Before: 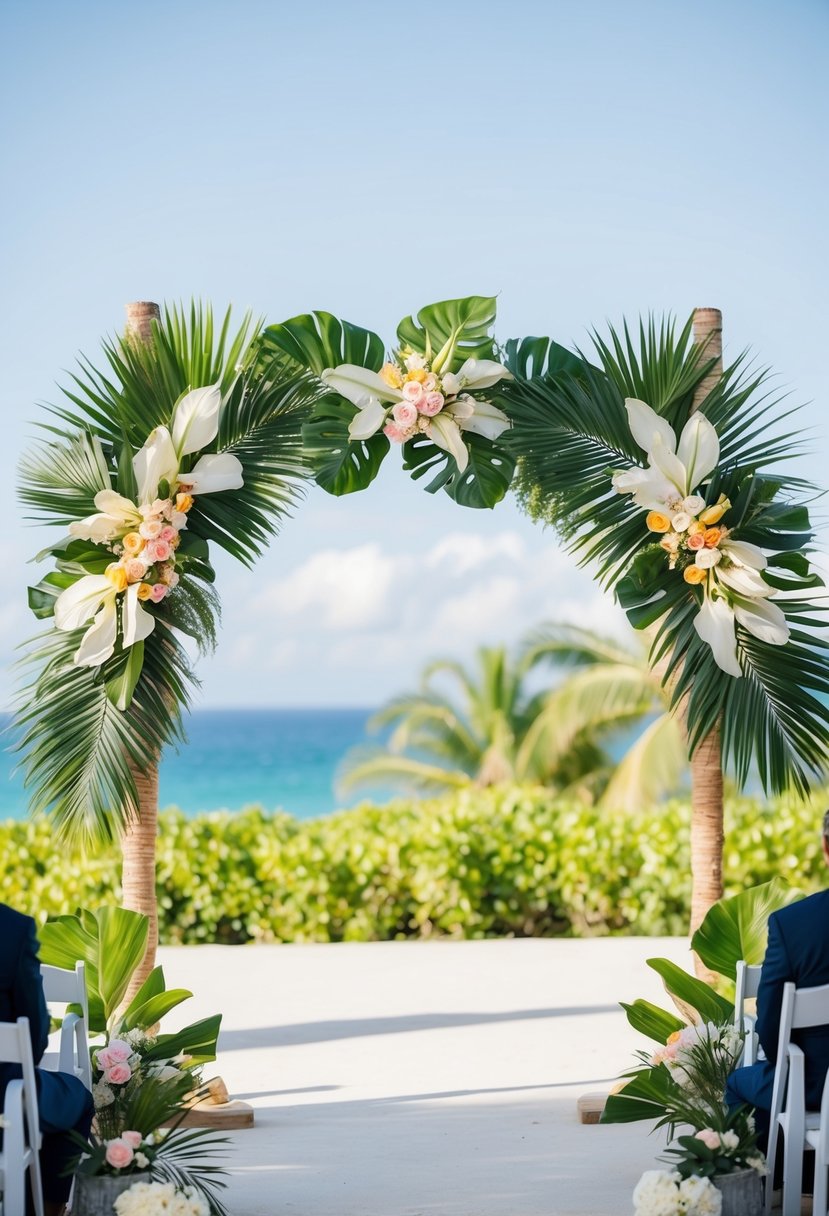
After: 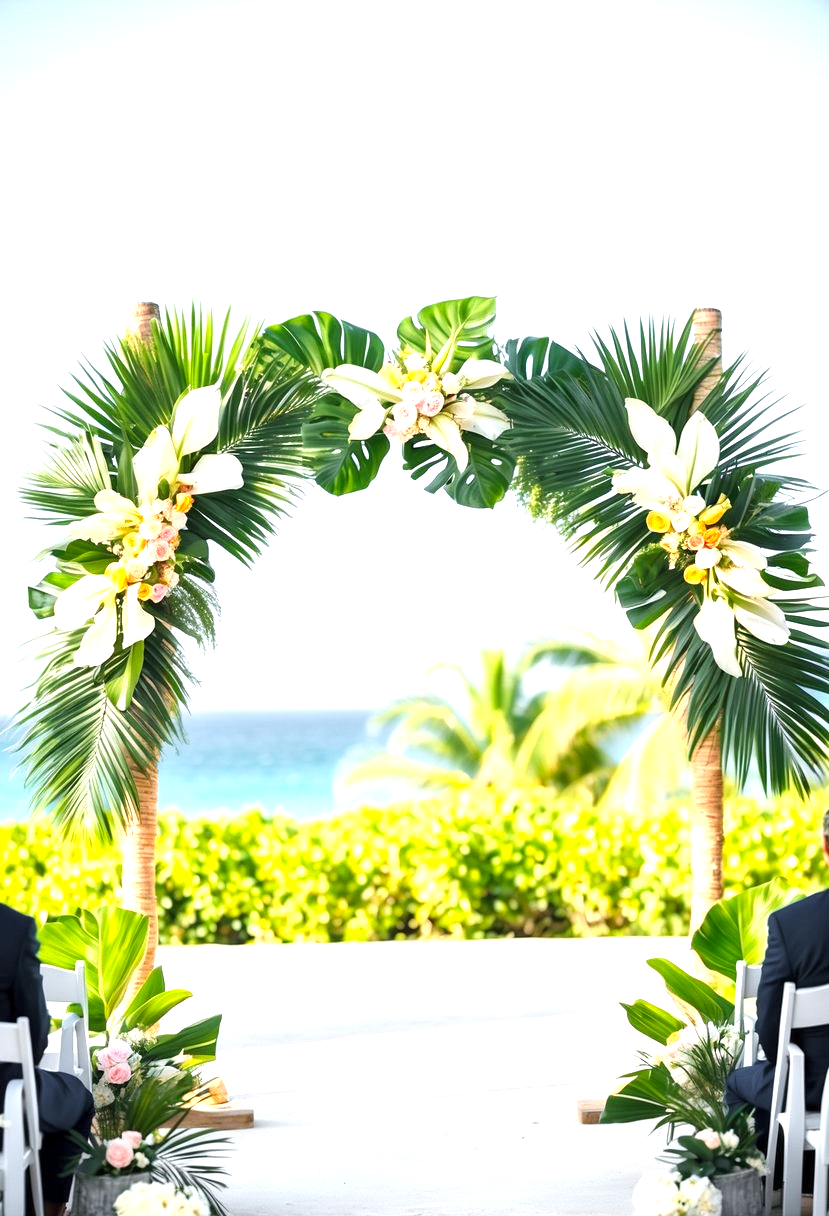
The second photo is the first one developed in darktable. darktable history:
exposure: exposure 1.137 EV, compensate highlight preservation false
color zones: curves: ch1 [(0.25, 0.61) (0.75, 0.248)]
local contrast: highlights 100%, shadows 100%, detail 120%, midtone range 0.2
